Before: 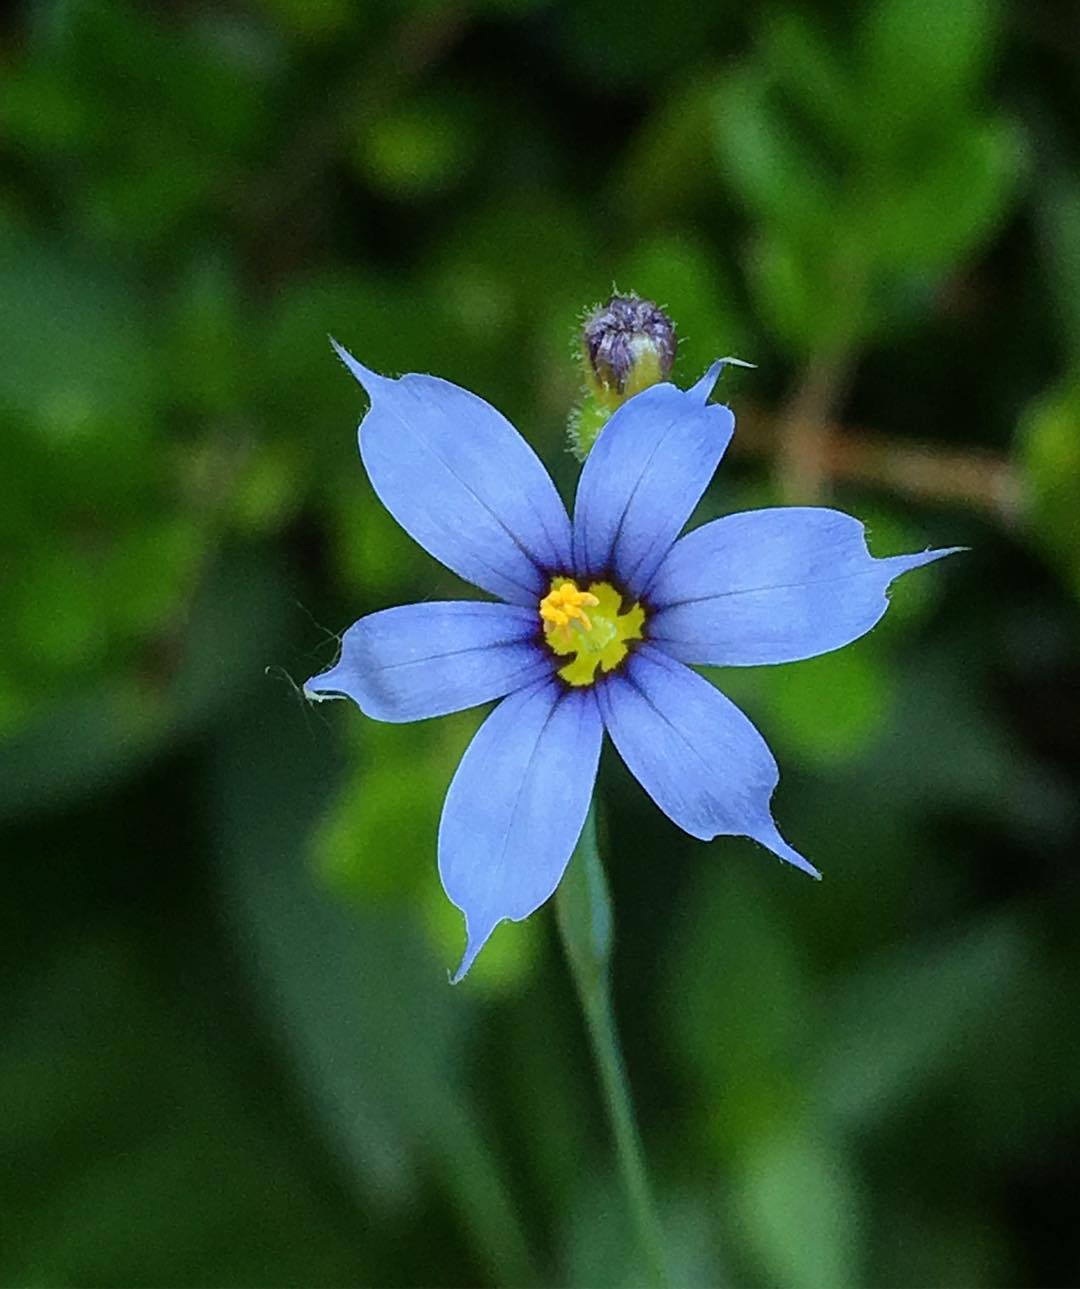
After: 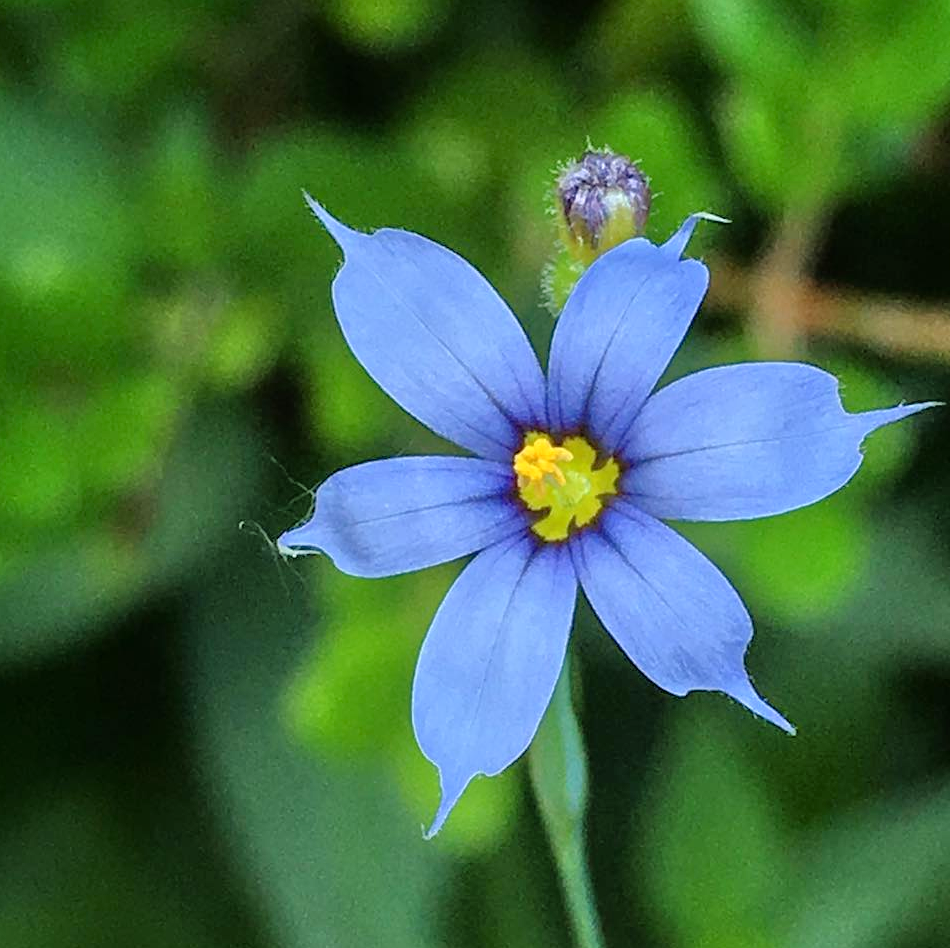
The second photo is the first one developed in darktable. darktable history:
crop and rotate: left 2.425%, top 11.305%, right 9.6%, bottom 15.08%
tone equalizer: -7 EV 0.15 EV, -6 EV 0.6 EV, -5 EV 1.15 EV, -4 EV 1.33 EV, -3 EV 1.15 EV, -2 EV 0.6 EV, -1 EV 0.15 EV, mask exposure compensation -0.5 EV
